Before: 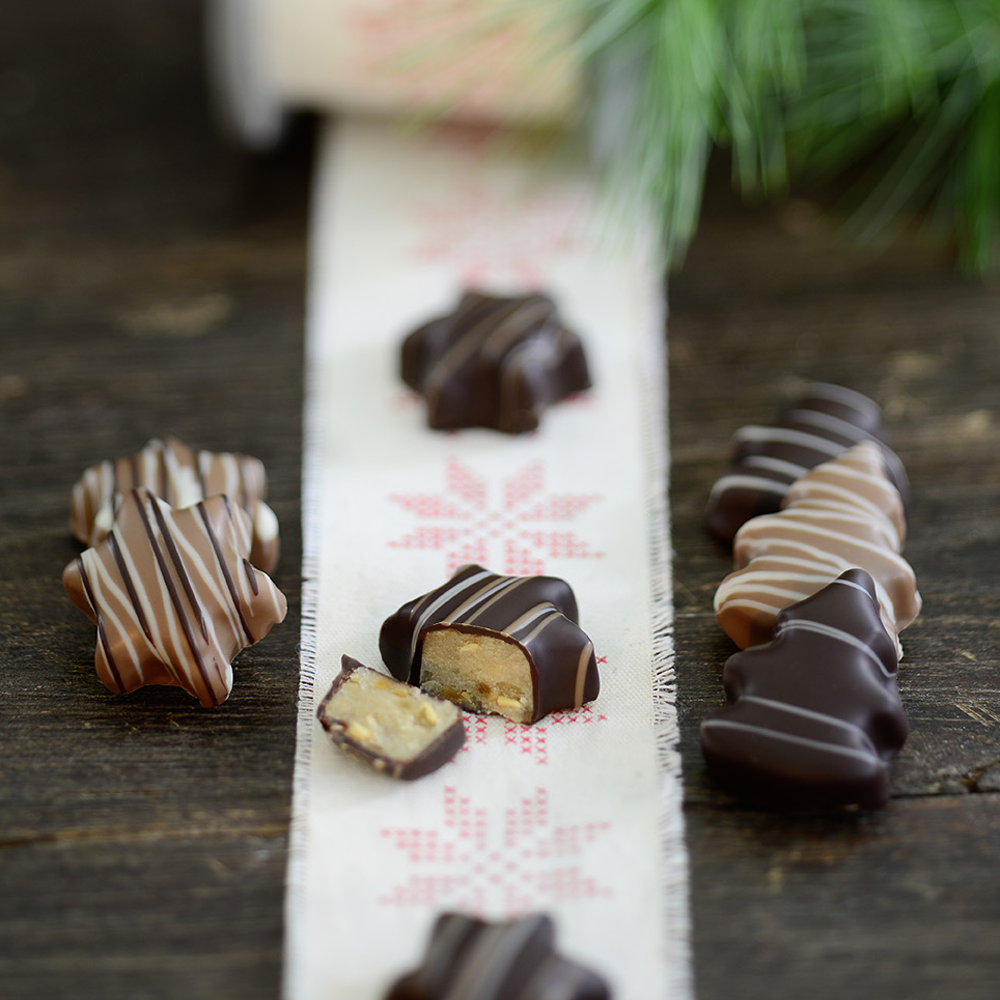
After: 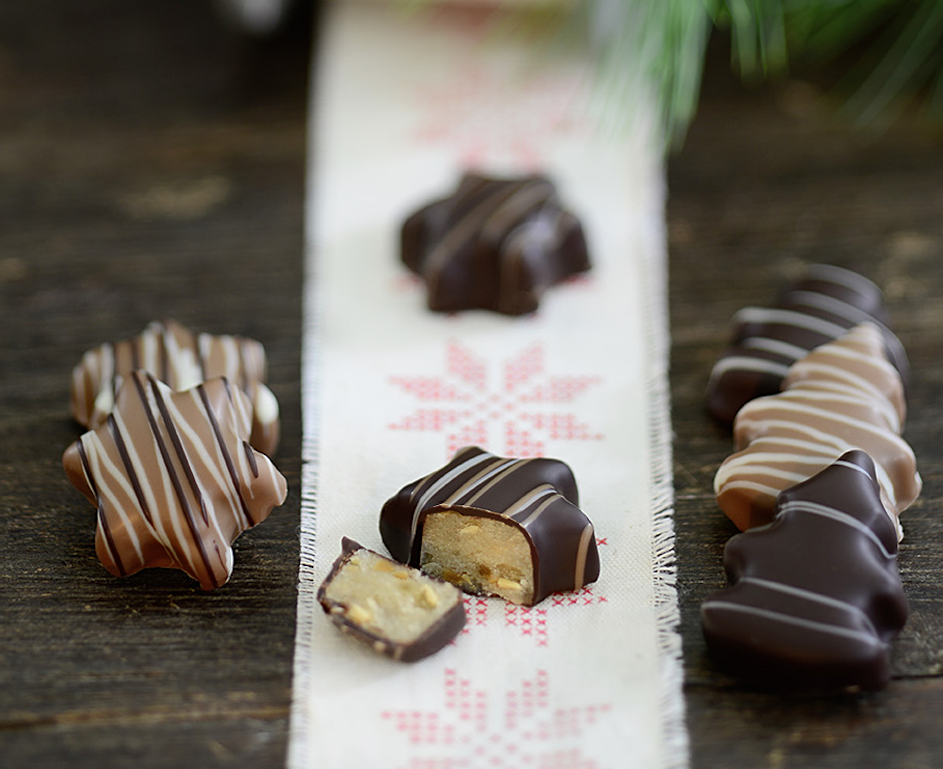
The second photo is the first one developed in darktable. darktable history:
crop and rotate: angle 0.096°, top 11.754%, right 5.522%, bottom 11.162%
sharpen: amount 0.214
